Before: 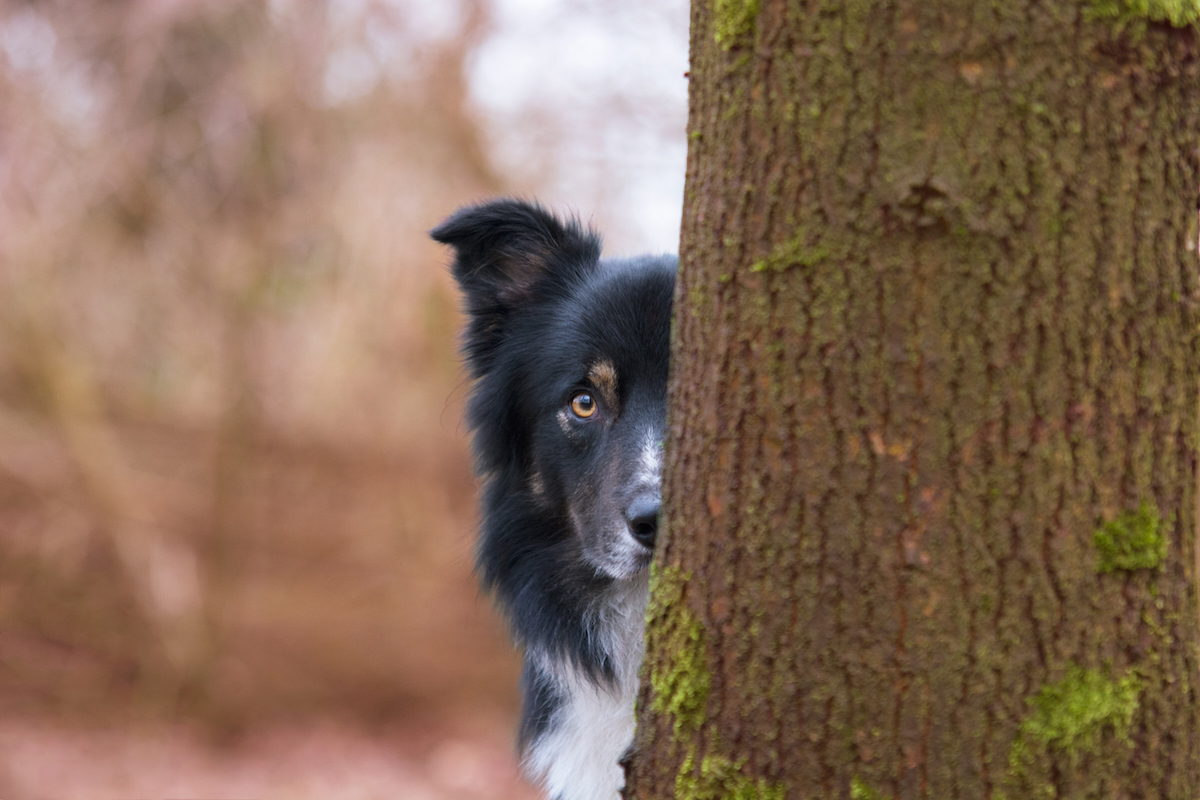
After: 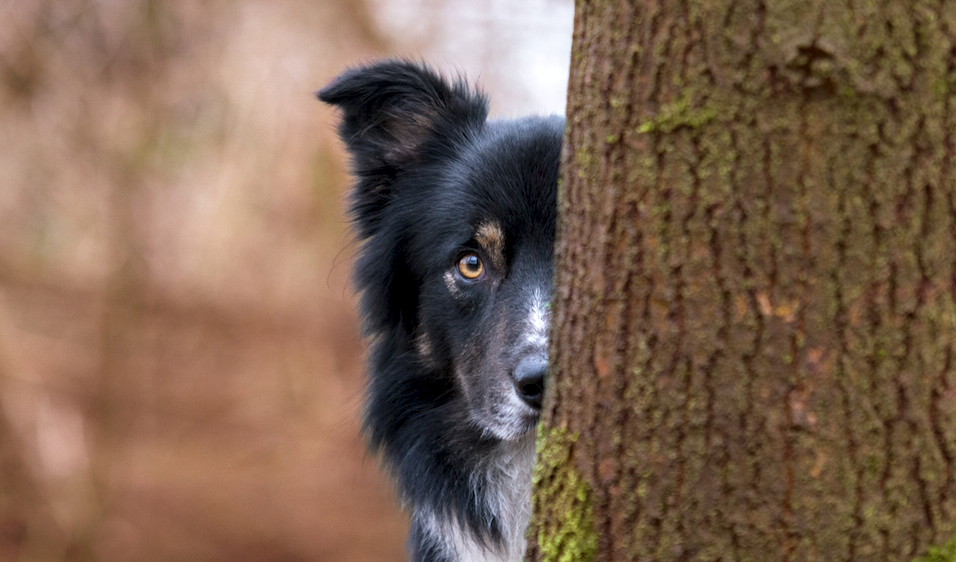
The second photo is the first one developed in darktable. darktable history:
crop: left 9.451%, top 17.401%, right 10.873%, bottom 12.342%
local contrast: detail 139%
